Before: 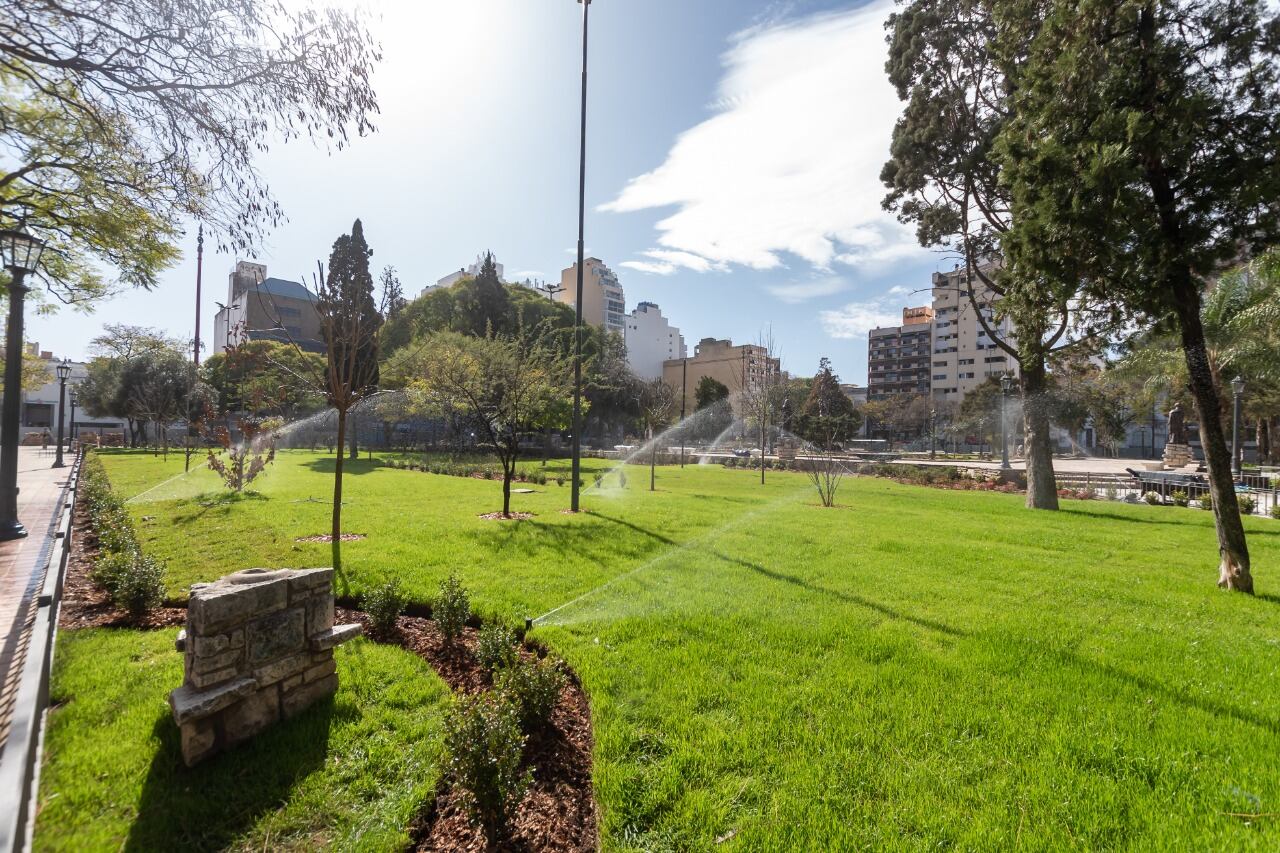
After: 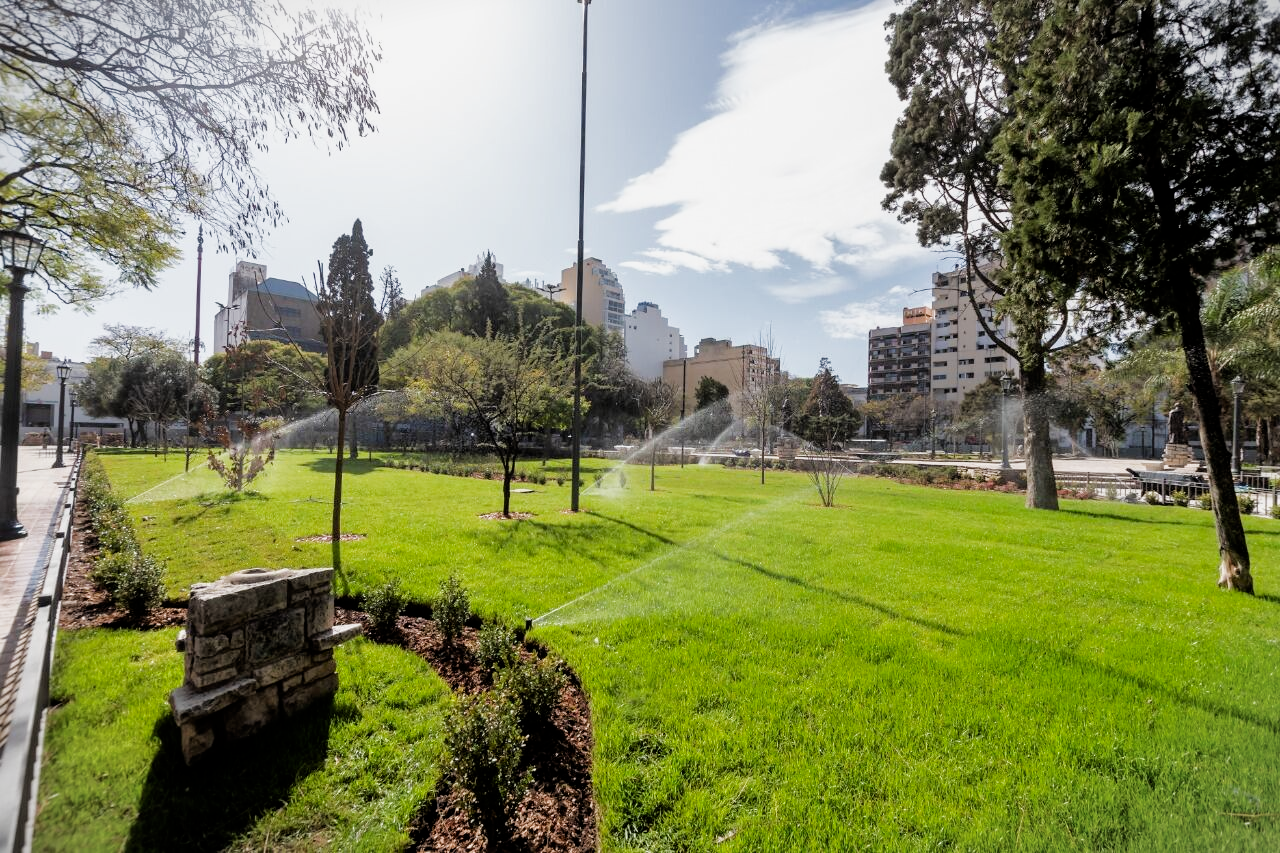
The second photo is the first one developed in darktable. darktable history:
exposure: black level correction 0.001, exposure 0.5 EV, compensate exposure bias true, compensate highlight preservation false
filmic rgb: black relative exposure -5.04 EV, white relative exposure 3.51 EV, hardness 3.17, contrast 1.204, highlights saturation mix -48.65%
tone curve: curves: ch0 [(0, 0) (0.568, 0.517) (0.8, 0.717) (1, 1)], color space Lab, independent channels, preserve colors none
vignetting: fall-off start 100.9%, fall-off radius 65.07%, automatic ratio true
